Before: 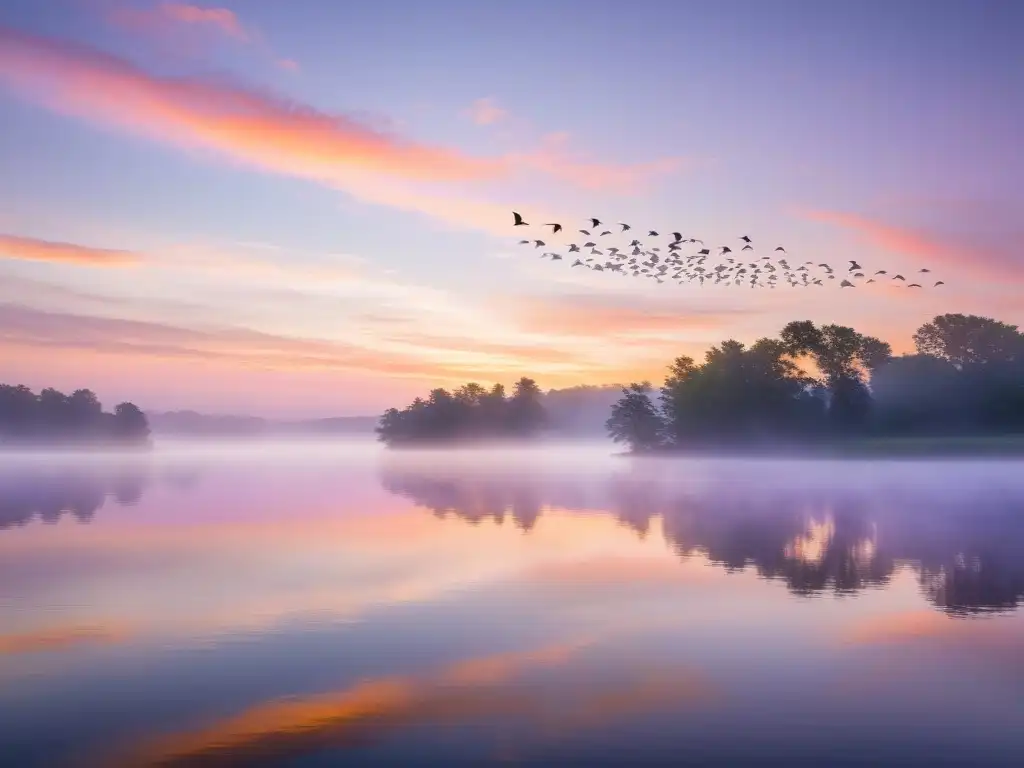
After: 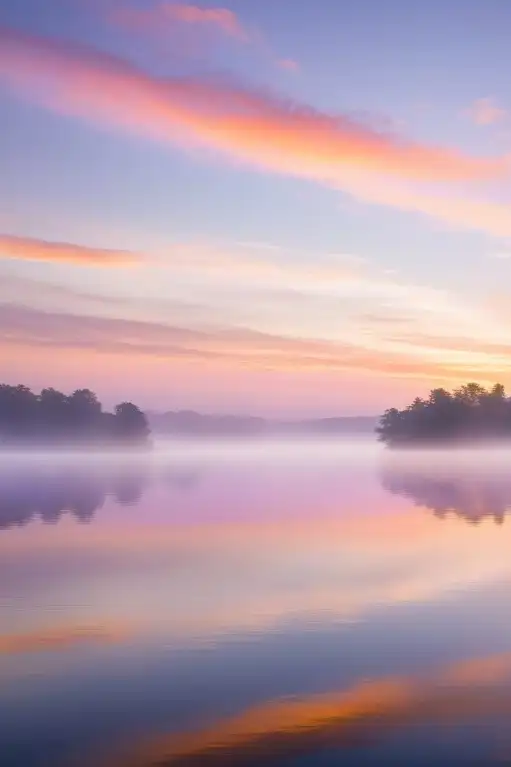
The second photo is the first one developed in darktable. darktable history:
crop and rotate: left 0.032%, top 0%, right 49.985%
